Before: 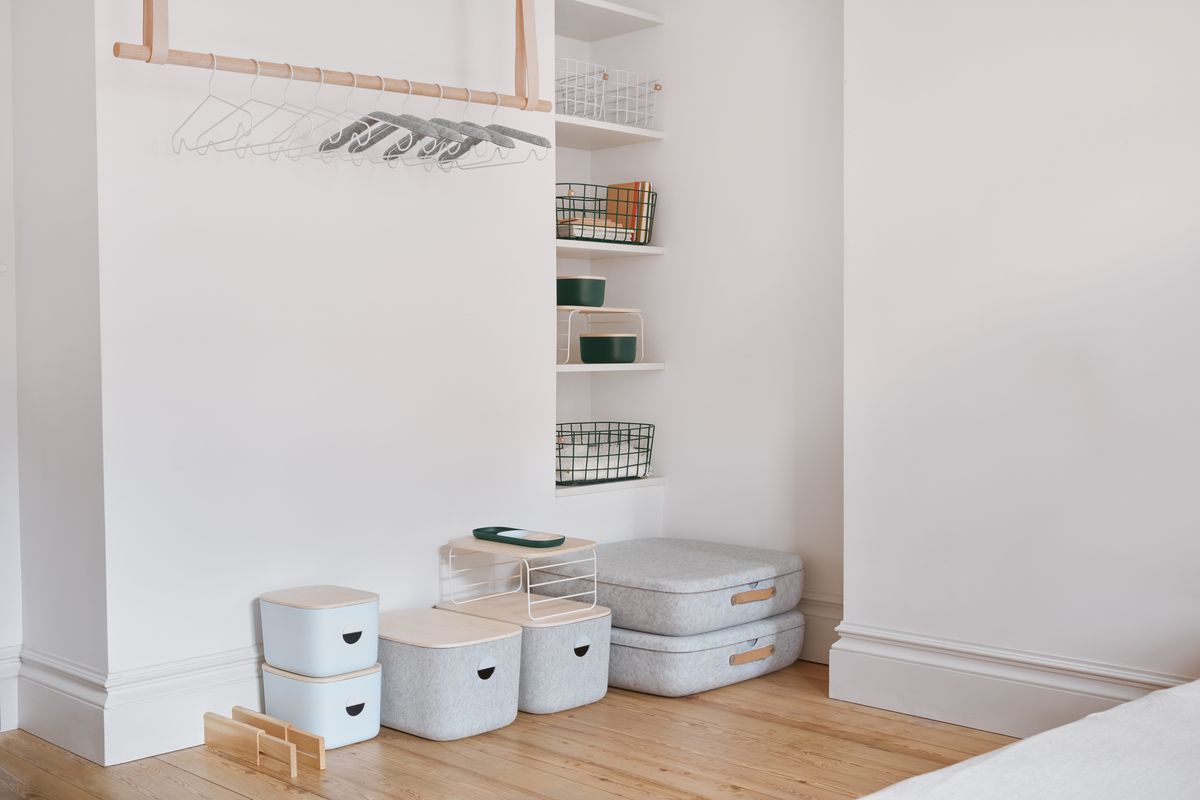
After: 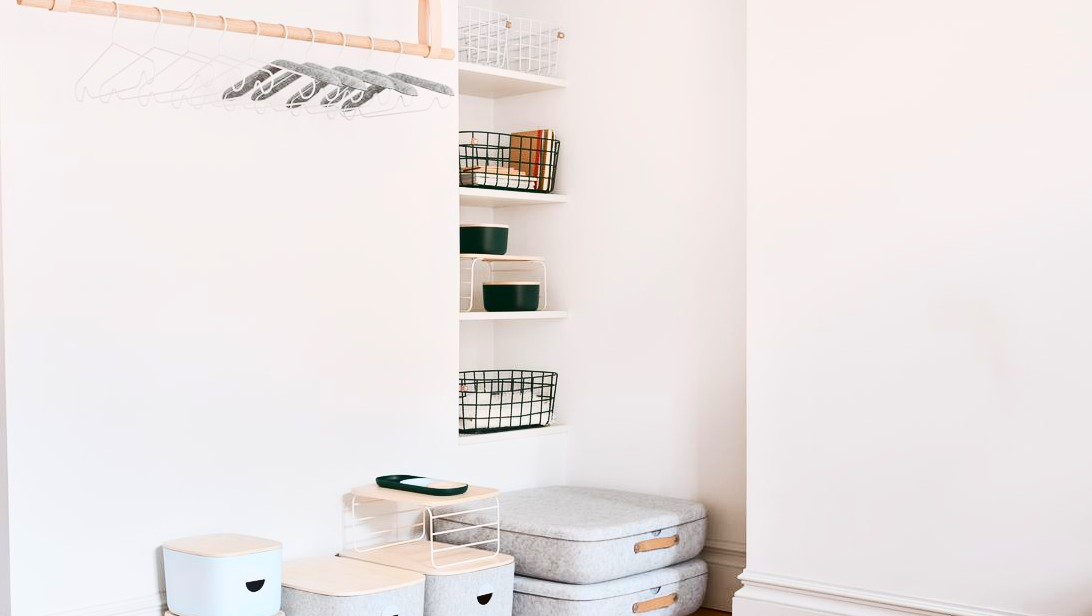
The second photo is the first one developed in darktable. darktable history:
contrast brightness saturation: contrast 0.4, brightness 0.05, saturation 0.25
crop: left 8.155%, top 6.611%, bottom 15.385%
